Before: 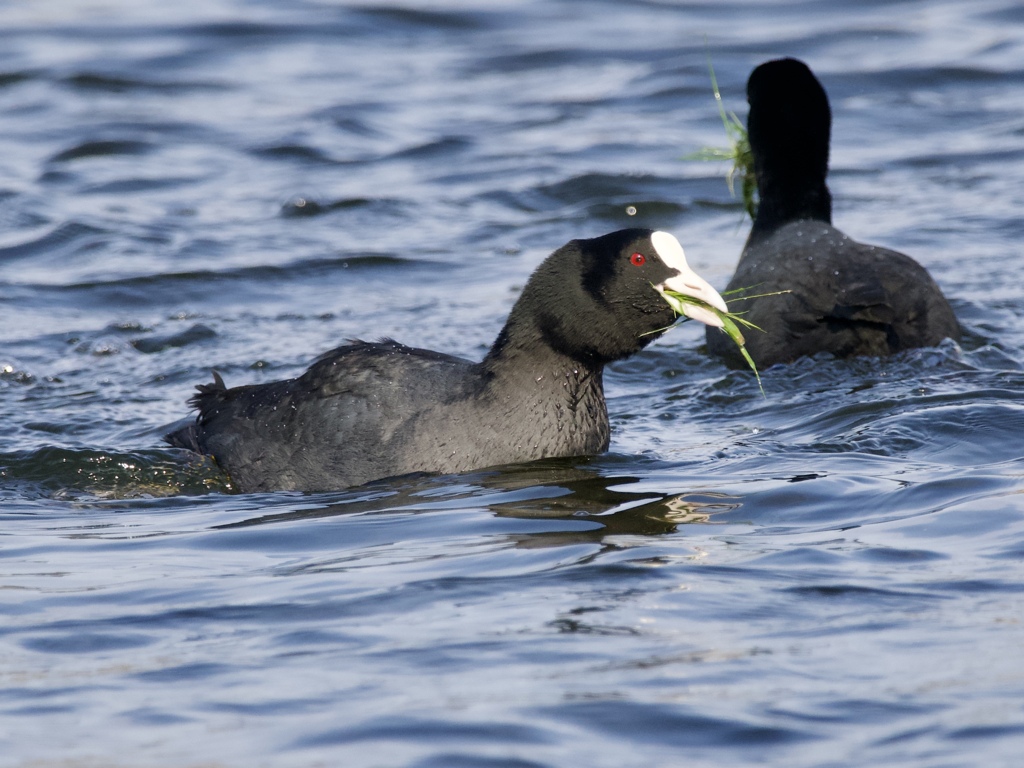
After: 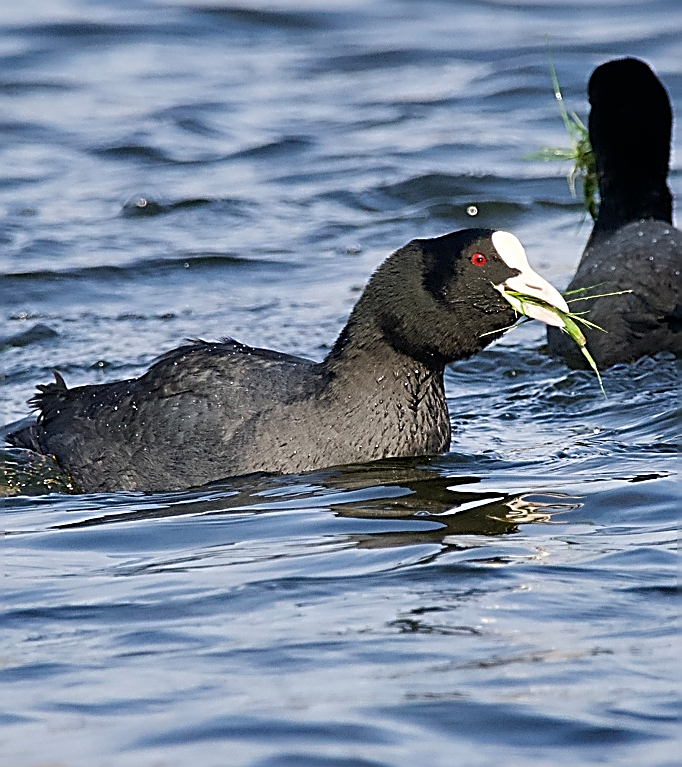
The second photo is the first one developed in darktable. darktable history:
contrast equalizer: octaves 7, y [[0.5, 0.5, 0.478, 0.5, 0.5, 0.5], [0.5 ×6], [0.5 ×6], [0 ×6], [0 ×6]], mix -0.2
crop and rotate: left 15.529%, right 17.776%
sharpen: amount 1.847
